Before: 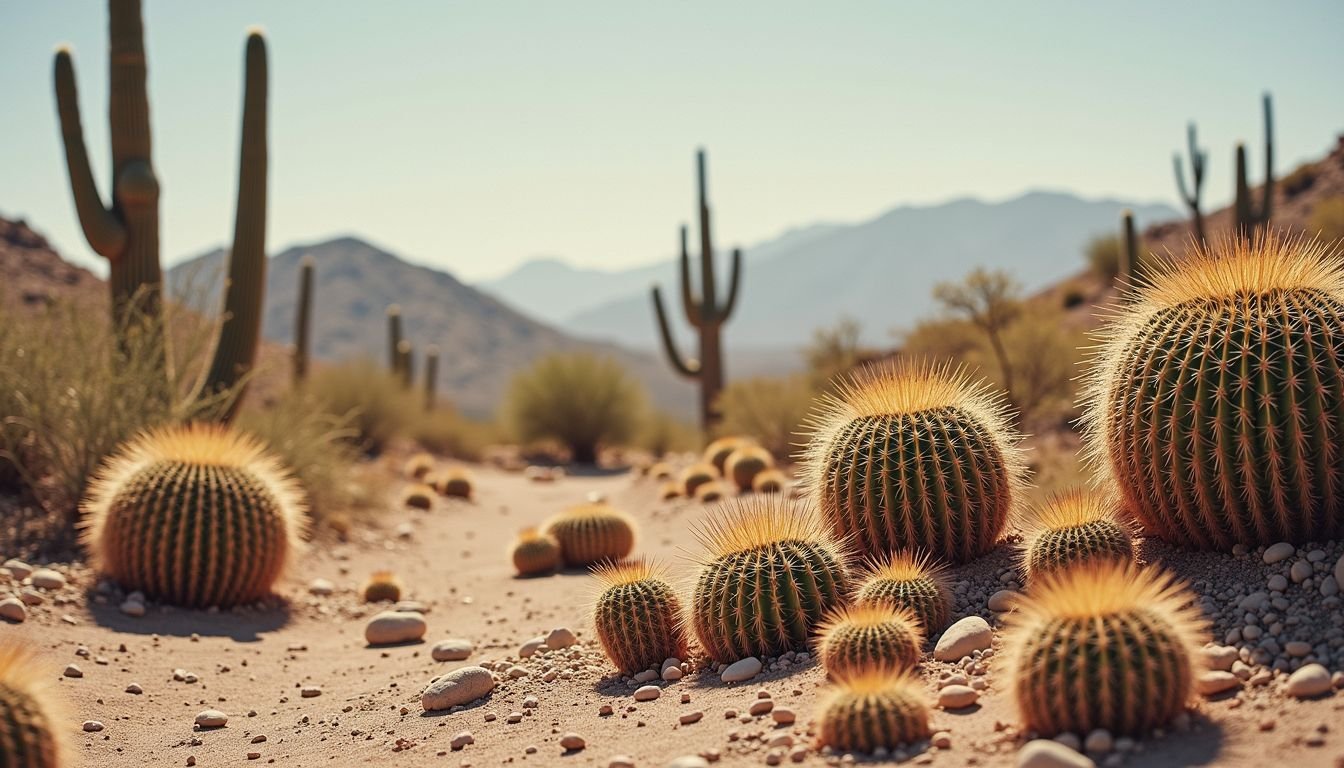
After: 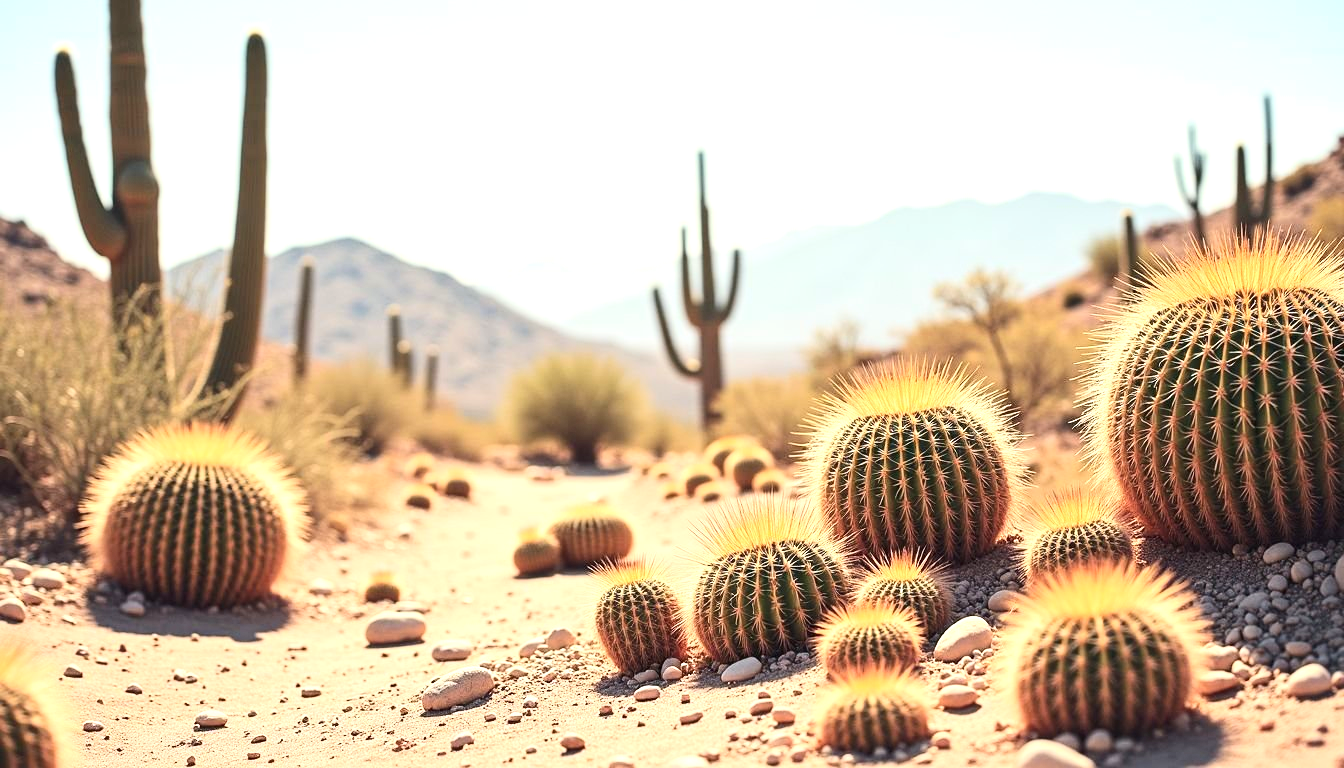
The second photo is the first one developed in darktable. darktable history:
tone curve: curves: ch0 [(0, 0) (0.003, 0.01) (0.011, 0.015) (0.025, 0.023) (0.044, 0.038) (0.069, 0.058) (0.1, 0.093) (0.136, 0.134) (0.177, 0.176) (0.224, 0.221) (0.277, 0.282) (0.335, 0.36) (0.399, 0.438) (0.468, 0.54) (0.543, 0.632) (0.623, 0.724) (0.709, 0.814) (0.801, 0.885) (0.898, 0.947) (1, 1)], color space Lab, independent channels, preserve colors none
exposure: black level correction 0, exposure 1 EV, compensate exposure bias true, compensate highlight preservation false
